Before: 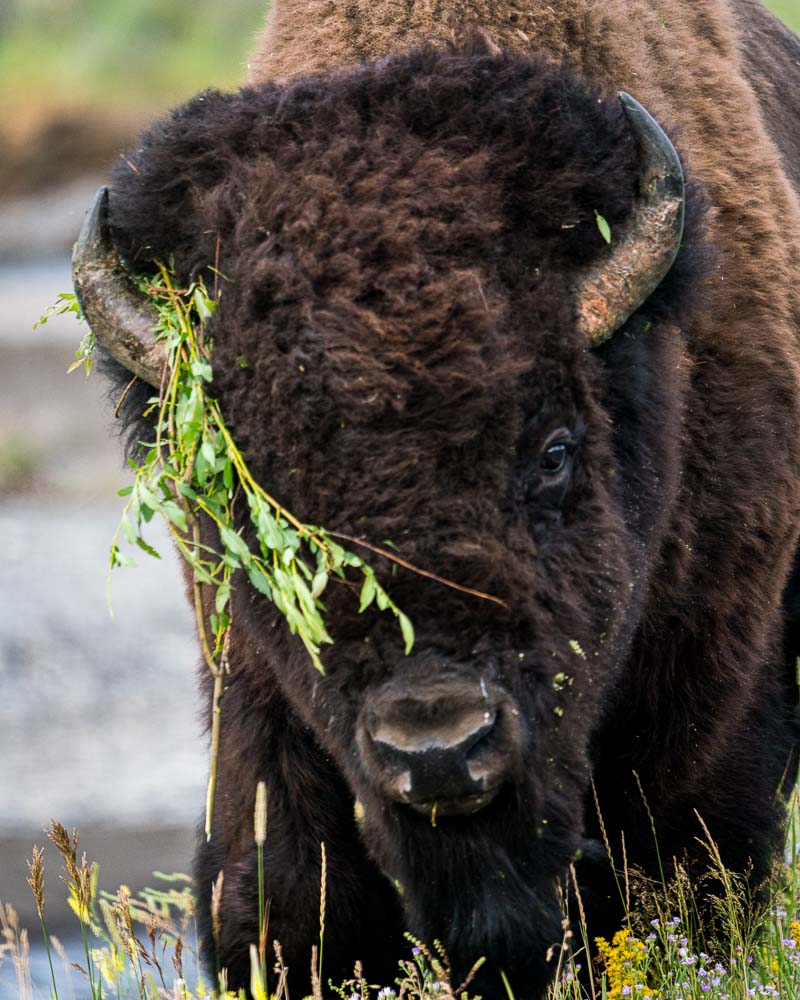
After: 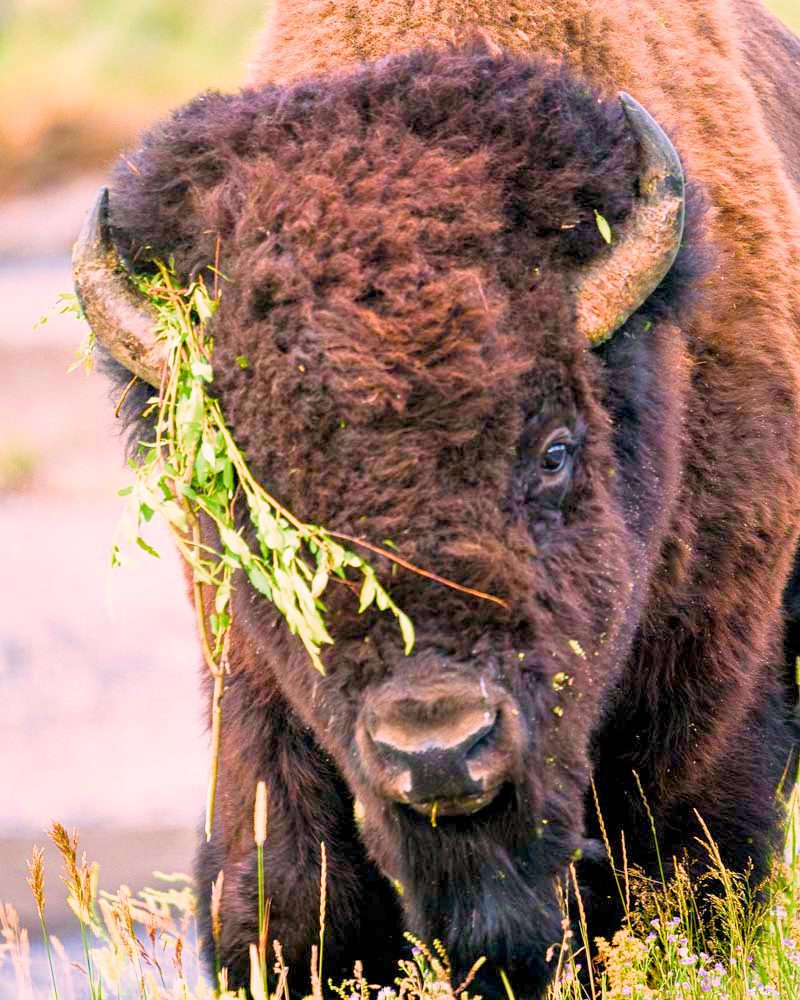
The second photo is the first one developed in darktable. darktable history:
filmic rgb: middle gray luminance 4.29%, black relative exposure -13 EV, white relative exposure 5 EV, threshold 6 EV, target black luminance 0%, hardness 5.19, latitude 59.69%, contrast 0.767, highlights saturation mix 5%, shadows ↔ highlights balance 25.95%, add noise in highlights 0, color science v3 (2019), use custom middle-gray values true, iterations of high-quality reconstruction 0, contrast in highlights soft, enable highlight reconstruction true
color balance rgb: linear chroma grading › global chroma 15%, perceptual saturation grading › global saturation 30%
color correction: highlights a* 14.52, highlights b* 4.84
